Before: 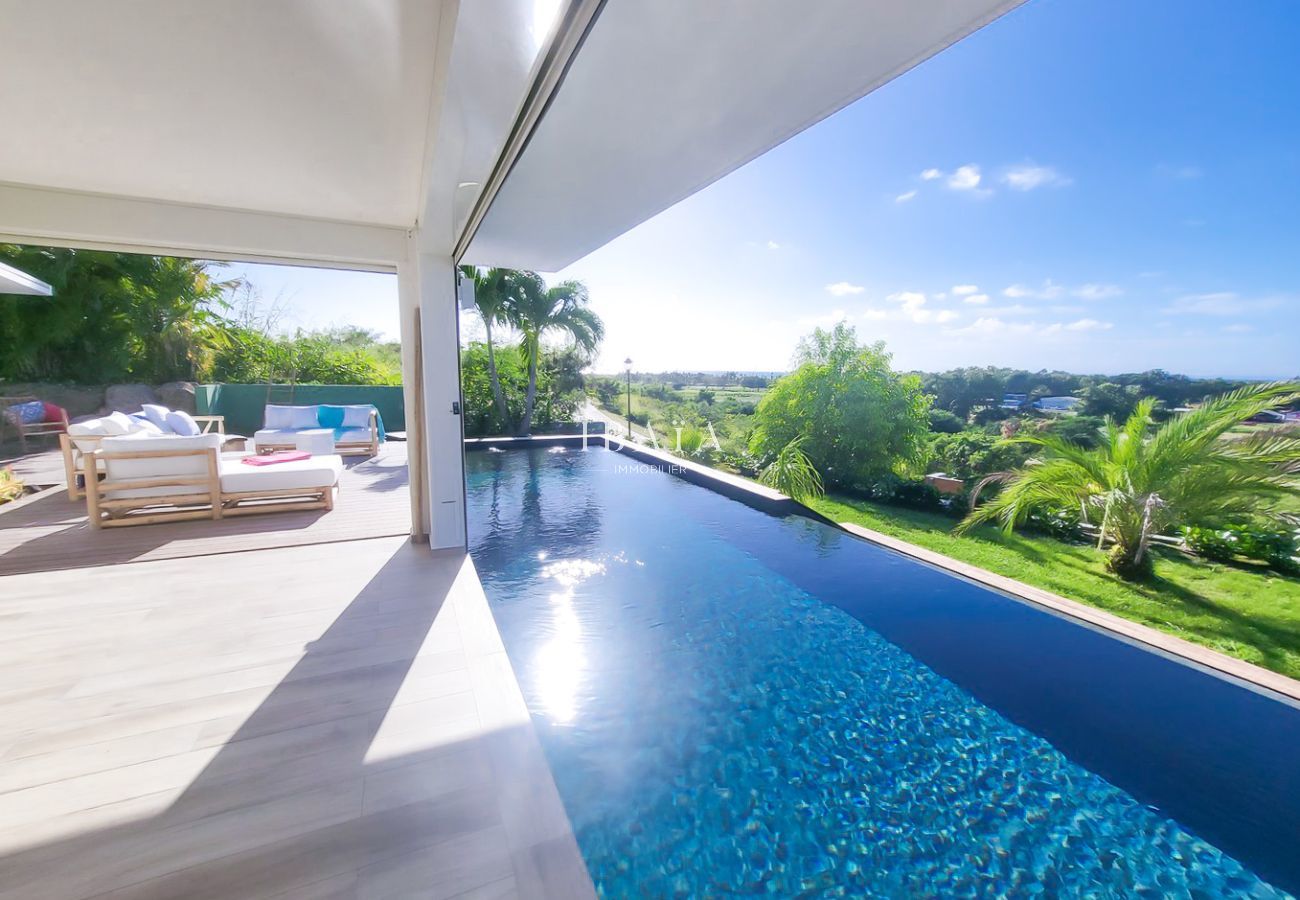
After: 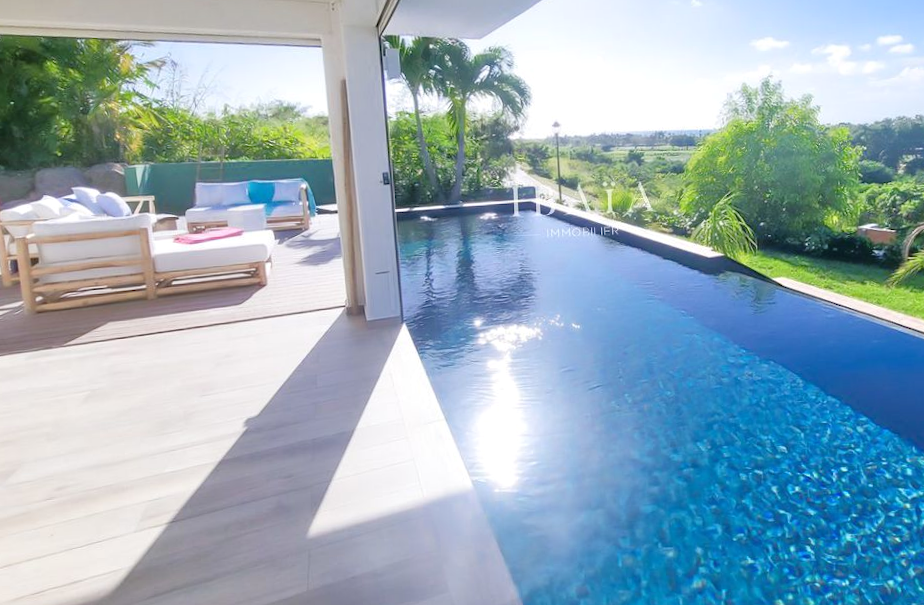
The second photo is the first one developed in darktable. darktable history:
rotate and perspective: rotation -2.29°, automatic cropping off
crop: left 6.488%, top 27.668%, right 24.183%, bottom 8.656%
tone equalizer: -8 EV 0.001 EV, -7 EV -0.004 EV, -6 EV 0.009 EV, -5 EV 0.032 EV, -4 EV 0.276 EV, -3 EV 0.644 EV, -2 EV 0.584 EV, -1 EV 0.187 EV, +0 EV 0.024 EV
